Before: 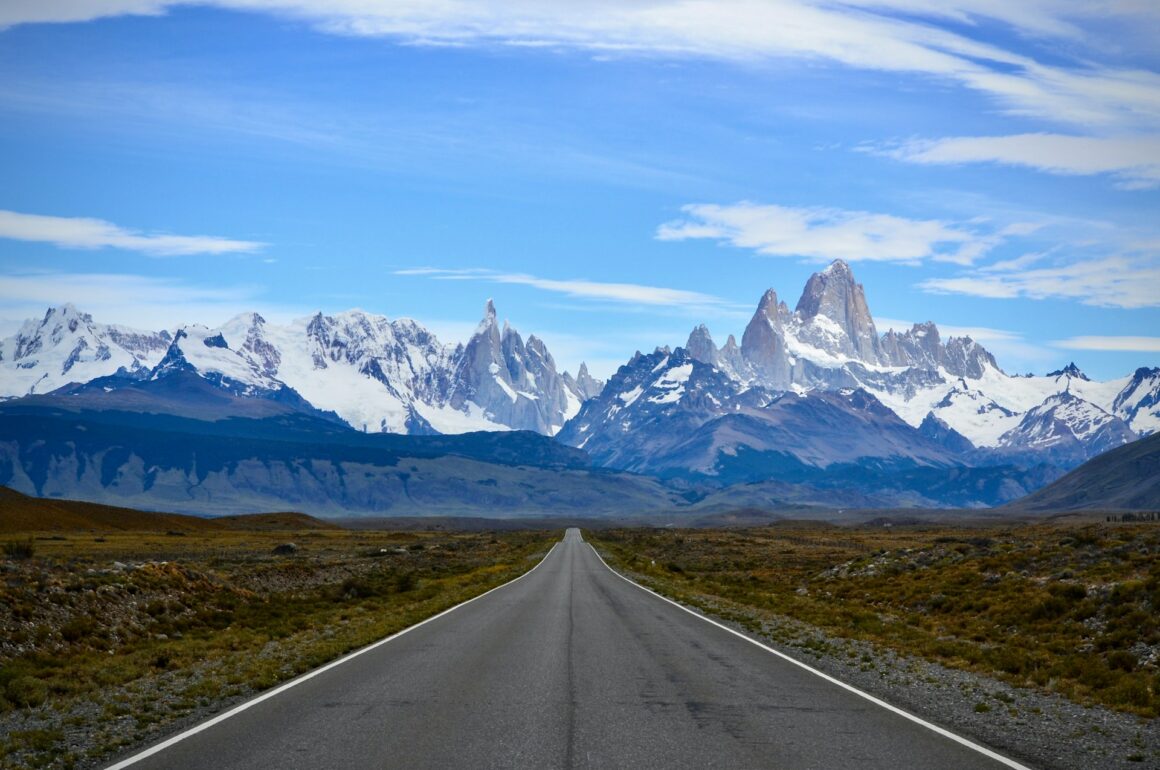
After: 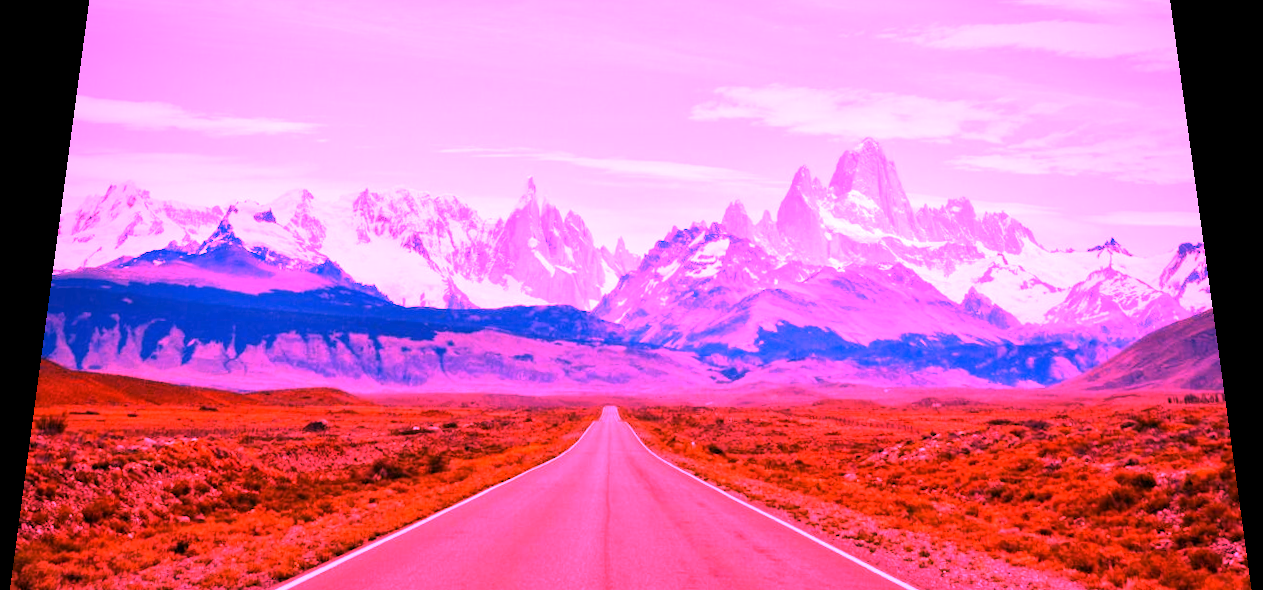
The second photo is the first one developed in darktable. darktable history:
rotate and perspective: rotation 0.128°, lens shift (vertical) -0.181, lens shift (horizontal) -0.044, shear 0.001, automatic cropping off
crop and rotate: top 12.5%, bottom 12.5%
white balance: red 4.26, blue 1.802
